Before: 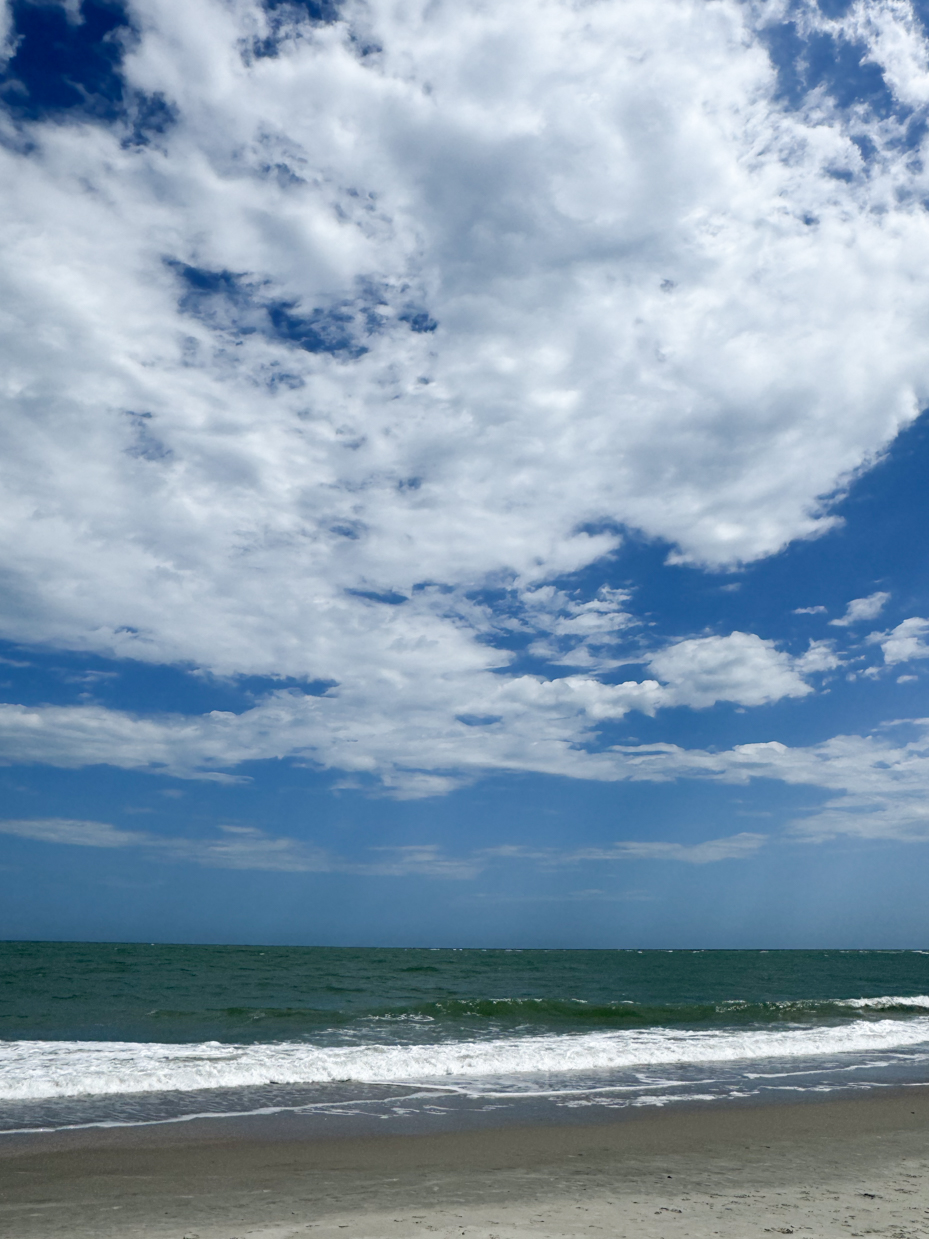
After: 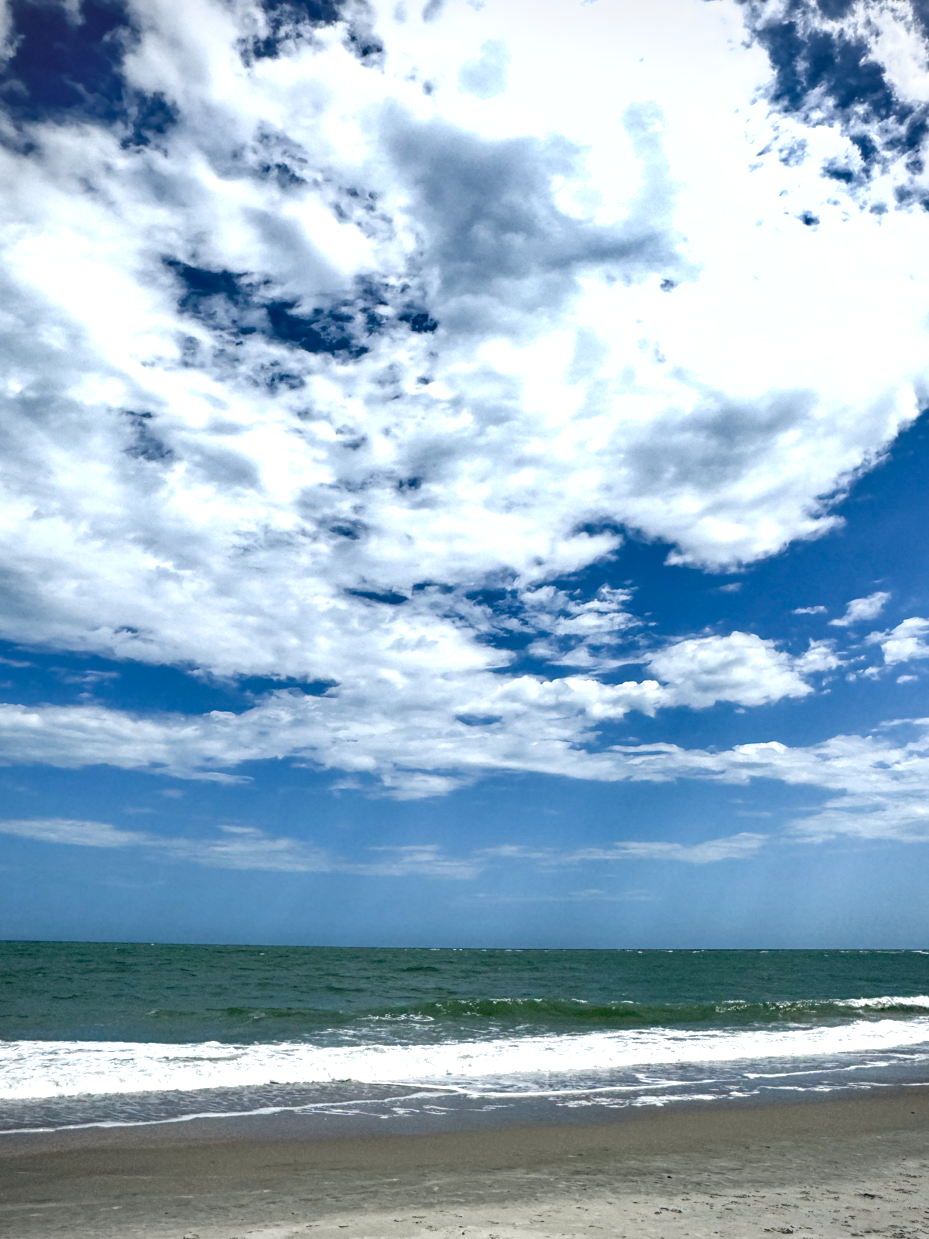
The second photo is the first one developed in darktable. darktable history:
exposure: black level correction 0, exposure 0.695 EV, compensate exposure bias true, compensate highlight preservation false
vignetting: fall-off start 91.1%
shadows and highlights: soften with gaussian
local contrast: on, module defaults
